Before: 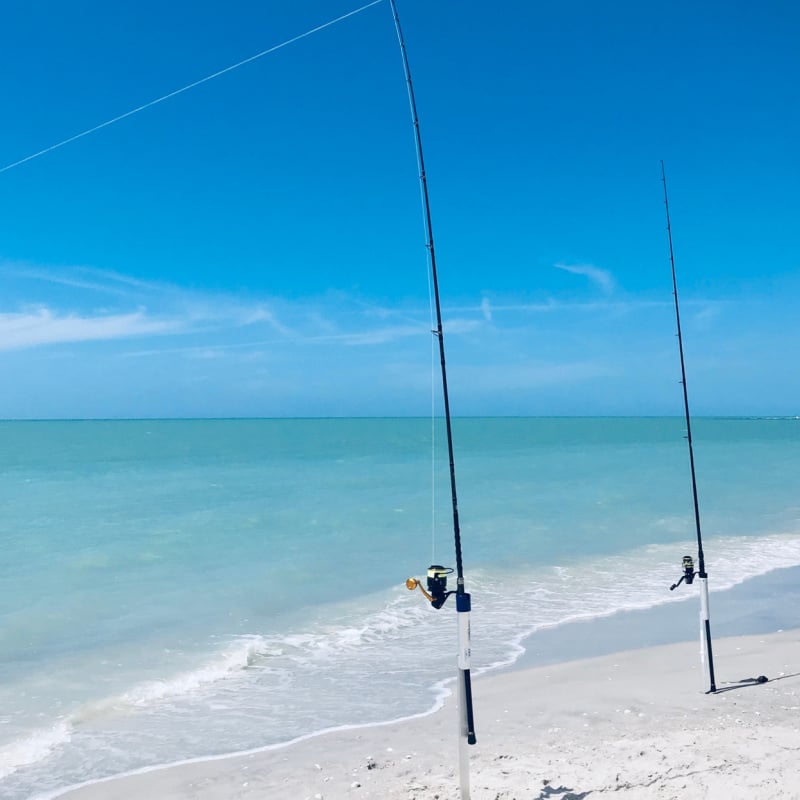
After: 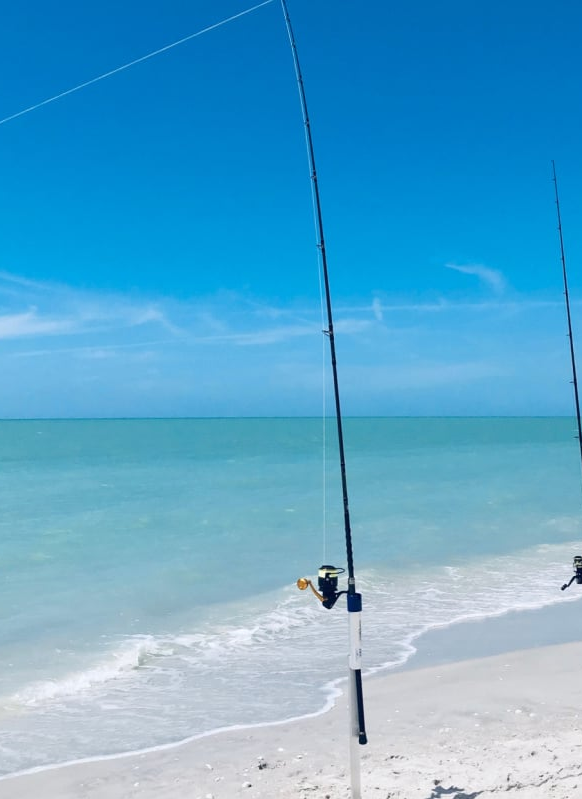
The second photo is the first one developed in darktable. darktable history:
crop: left 13.698%, right 13.504%
